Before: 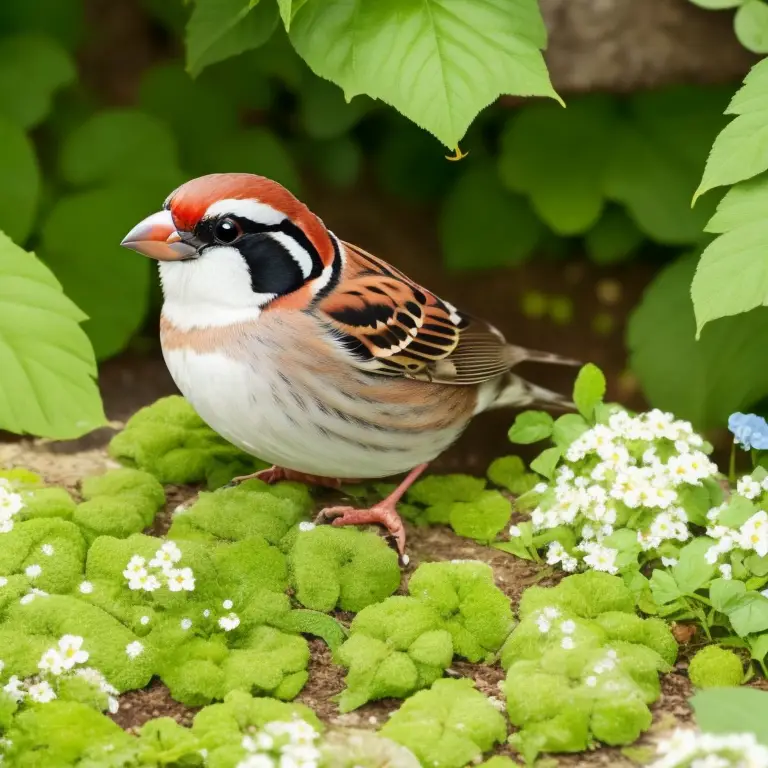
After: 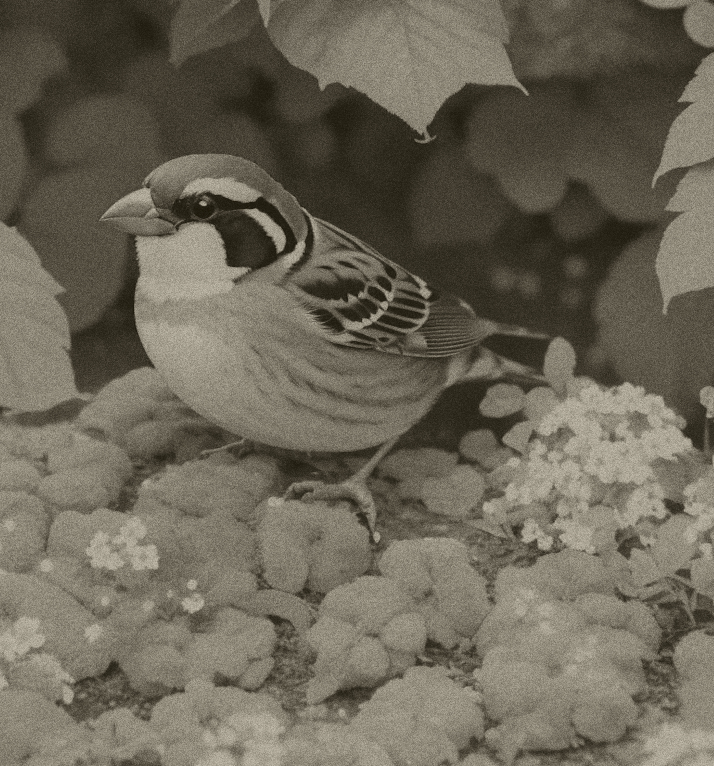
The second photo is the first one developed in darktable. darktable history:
rotate and perspective: rotation 0.215°, lens shift (vertical) -0.139, crop left 0.069, crop right 0.939, crop top 0.002, crop bottom 0.996
grain: coarseness 0.09 ISO, strength 40%
colorize: hue 41.44°, saturation 22%, source mix 60%, lightness 10.61%
